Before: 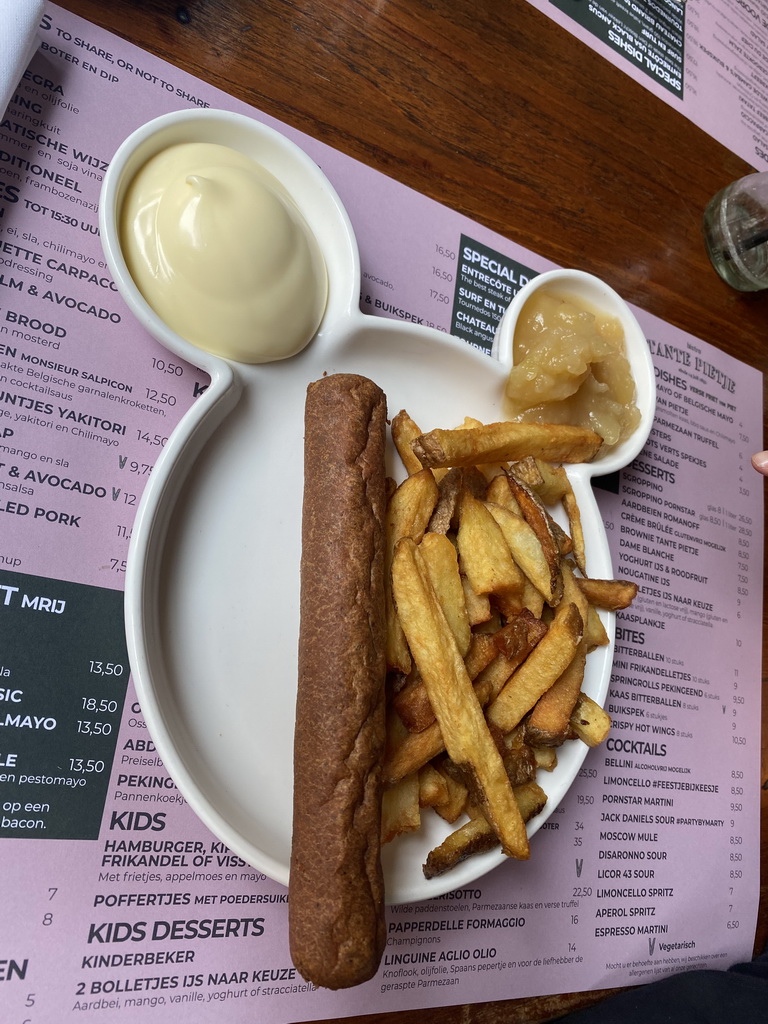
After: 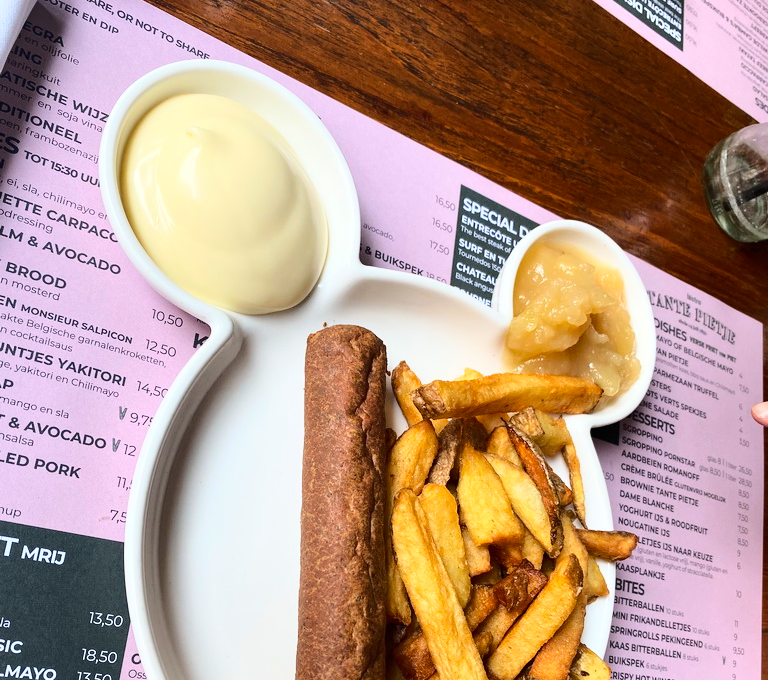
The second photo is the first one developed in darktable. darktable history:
tone equalizer: on, module defaults
base curve: curves: ch0 [(0, 0) (0.032, 0.037) (0.105, 0.228) (0.435, 0.76) (0.856, 0.983) (1, 1)]
crop and rotate: top 4.824%, bottom 28.76%
